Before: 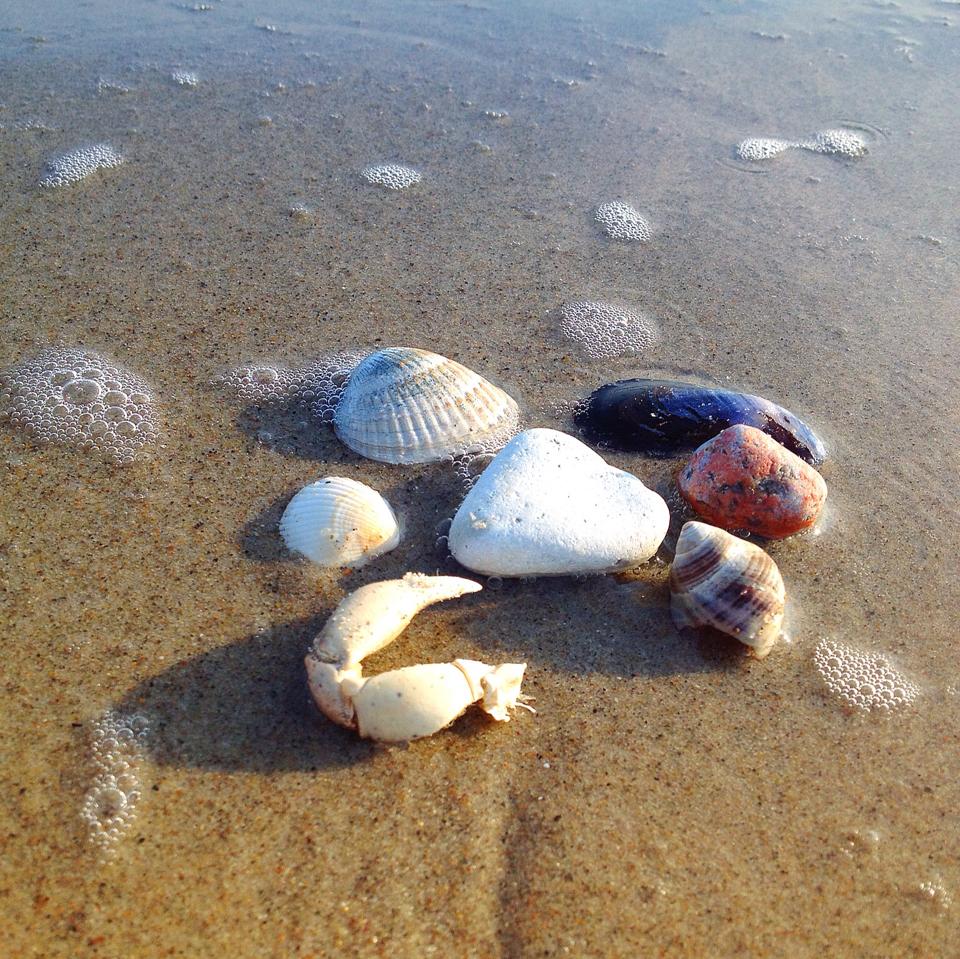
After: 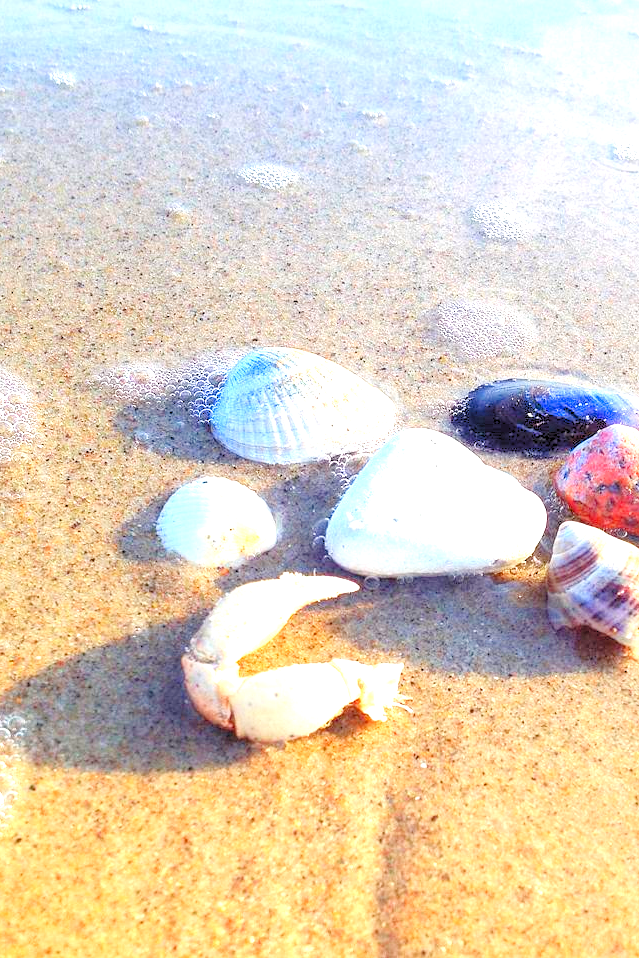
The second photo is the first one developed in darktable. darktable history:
levels: levels [0.072, 0.414, 0.976]
crop and rotate: left 12.901%, right 20.451%
exposure: black level correction 0, exposure 1.462 EV, compensate highlight preservation false
